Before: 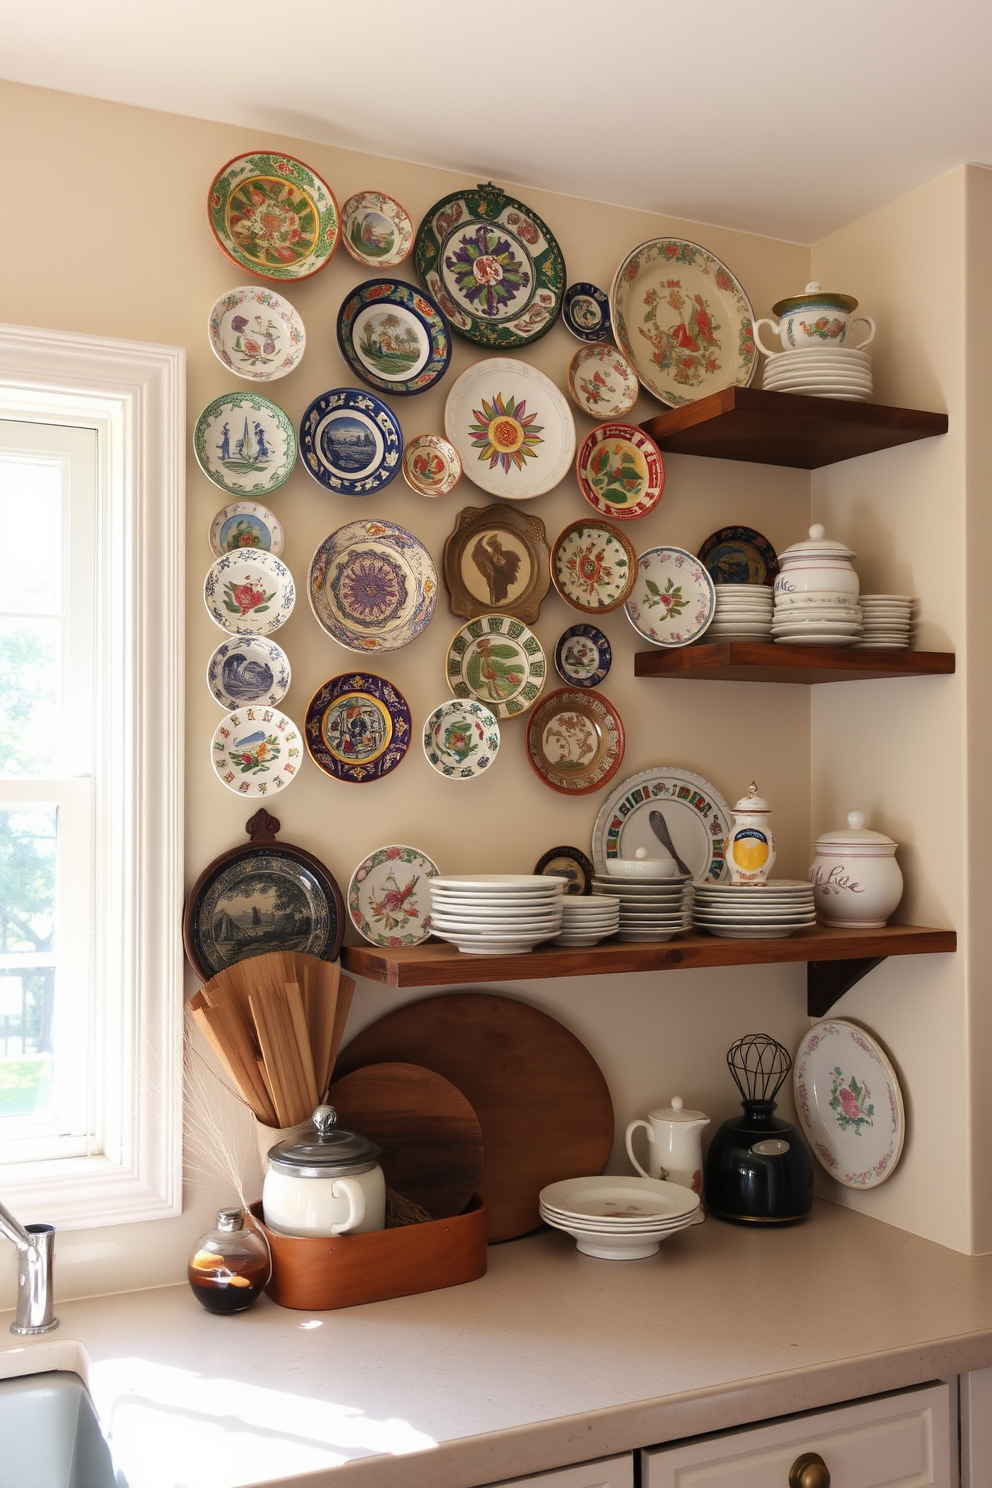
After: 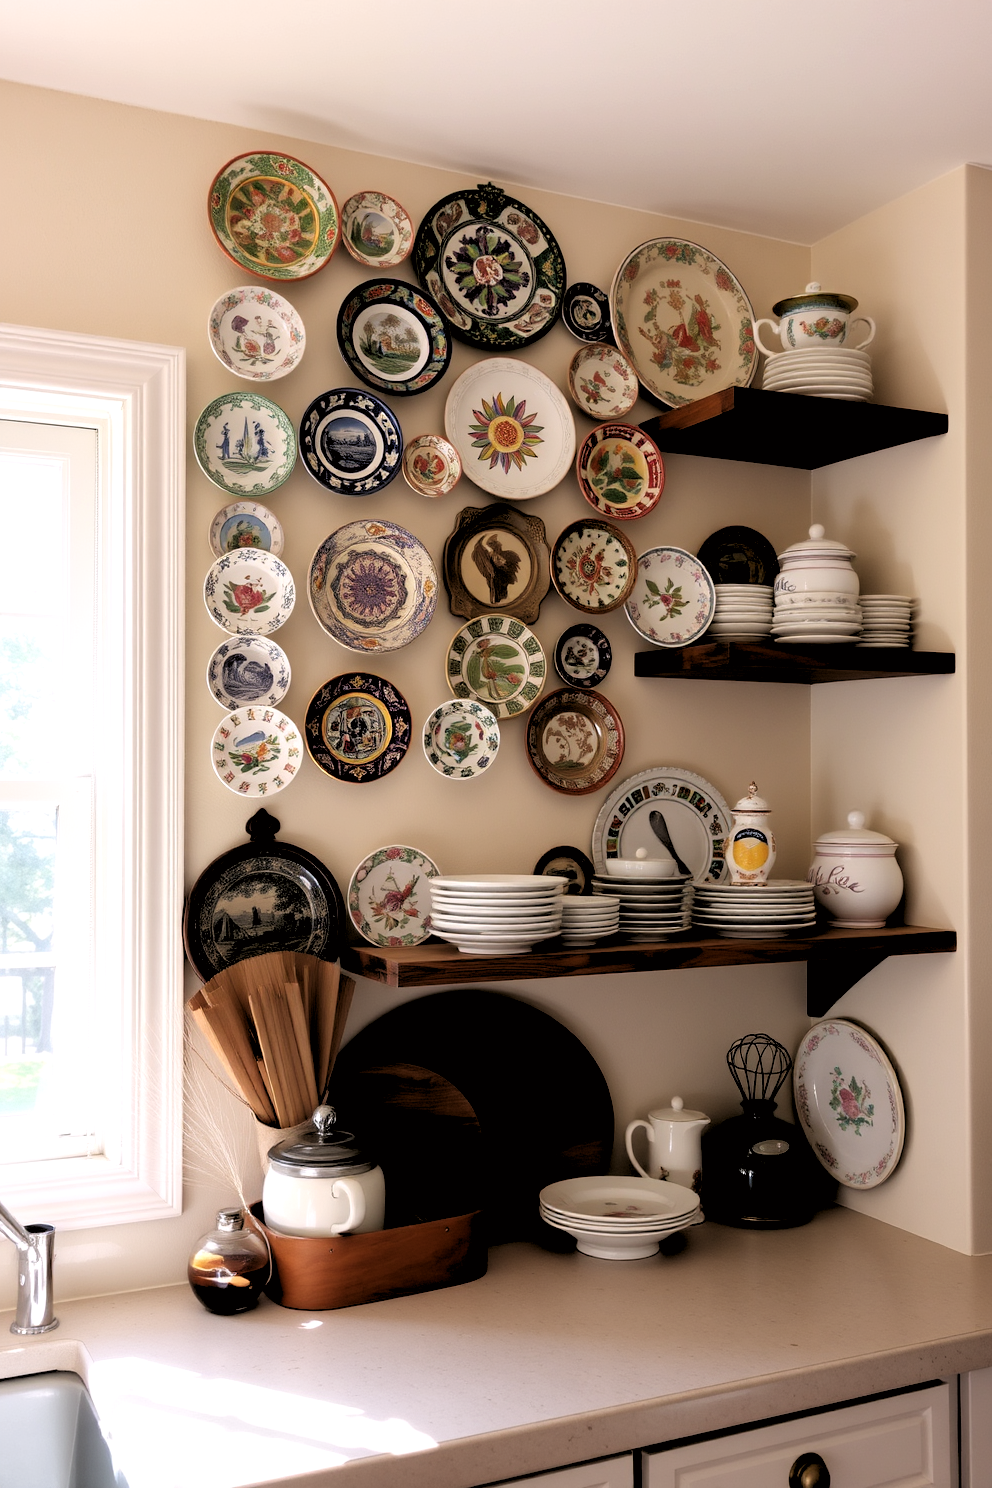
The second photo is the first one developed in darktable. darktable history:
color correction: highlights a* 3.12, highlights b* -1.55, shadows a* -0.101, shadows b* 2.52, saturation 0.98
rgb levels: levels [[0.034, 0.472, 0.904], [0, 0.5, 1], [0, 0.5, 1]]
